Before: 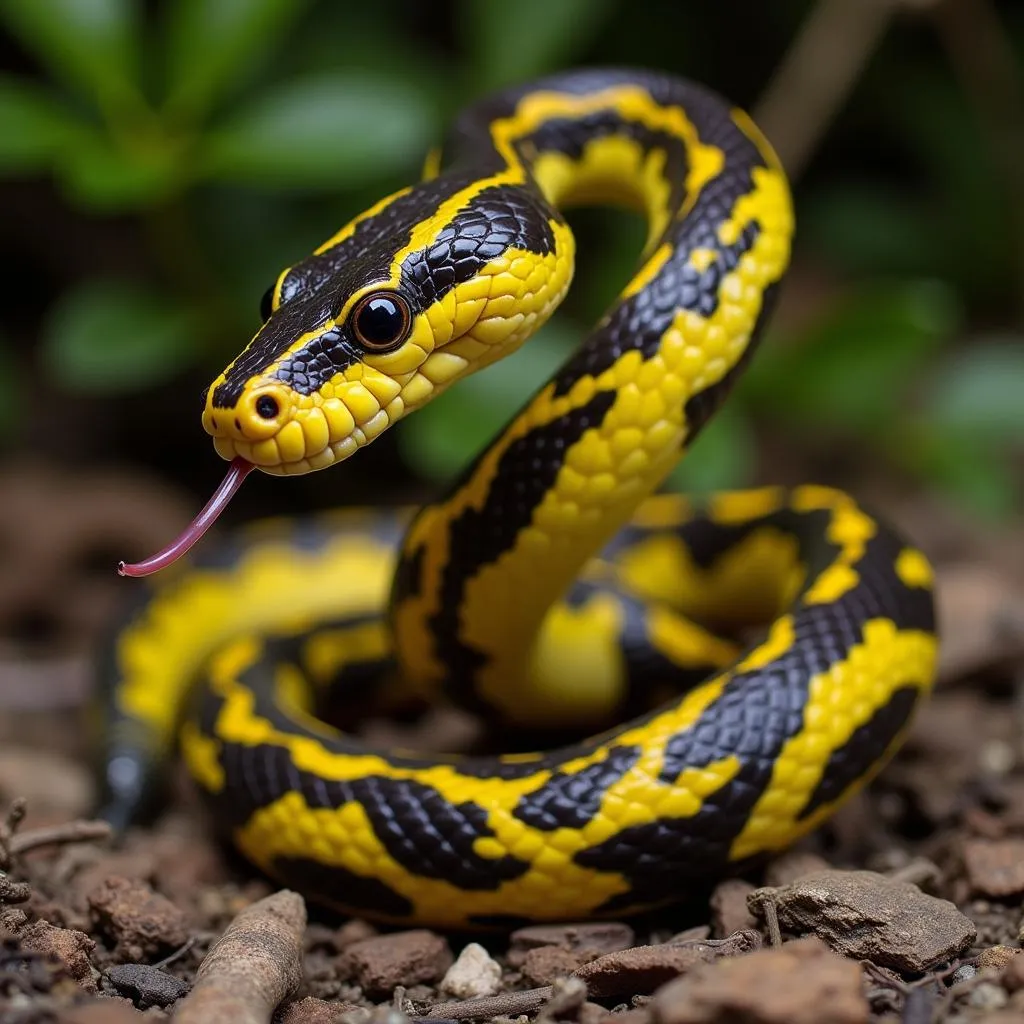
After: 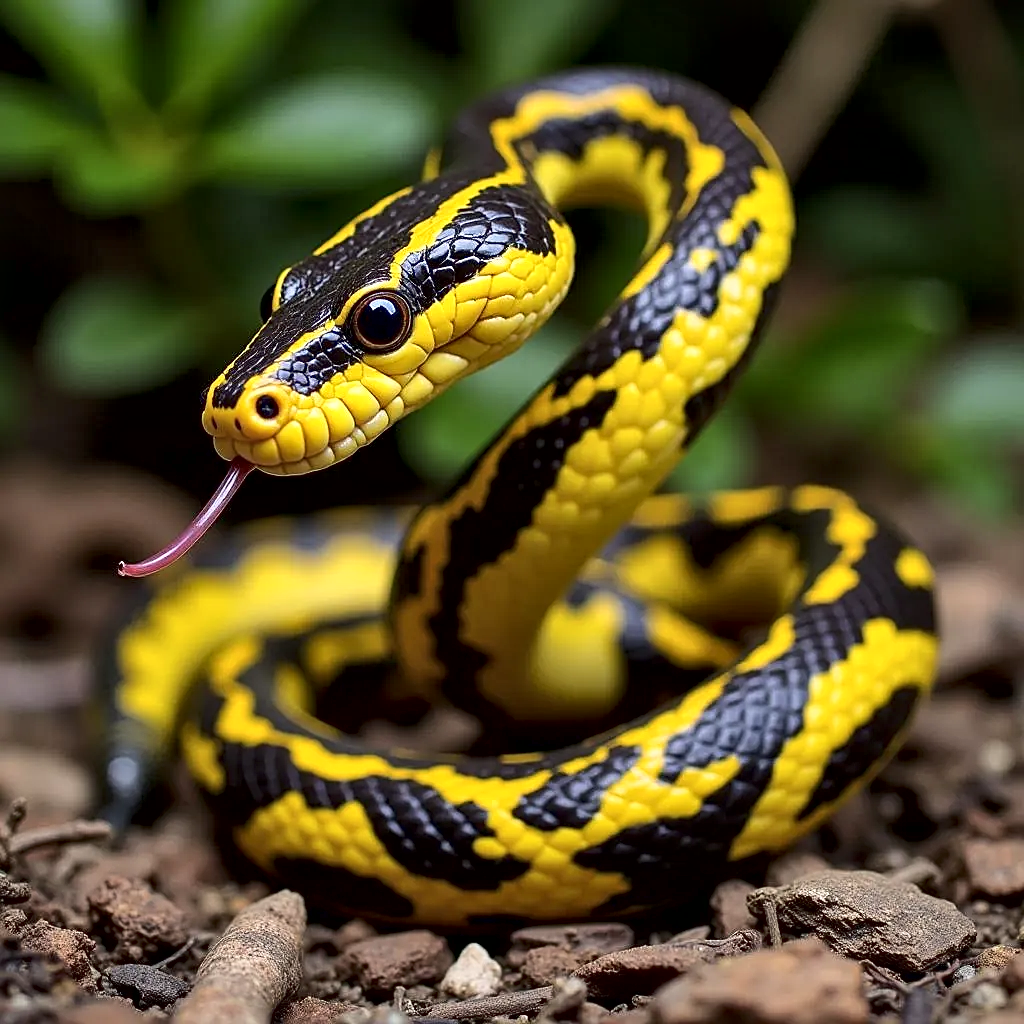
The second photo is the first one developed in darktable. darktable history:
sharpen: on, module defaults
local contrast: mode bilateral grid, contrast 50, coarseness 49, detail 150%, midtone range 0.2
tone curve: curves: ch0 [(0, 0) (0.003, 0.019) (0.011, 0.022) (0.025, 0.03) (0.044, 0.049) (0.069, 0.08) (0.1, 0.111) (0.136, 0.144) (0.177, 0.189) (0.224, 0.23) (0.277, 0.285) (0.335, 0.356) (0.399, 0.428) (0.468, 0.511) (0.543, 0.597) (0.623, 0.682) (0.709, 0.773) (0.801, 0.865) (0.898, 0.945) (1, 1)], color space Lab, linked channels, preserve colors none
